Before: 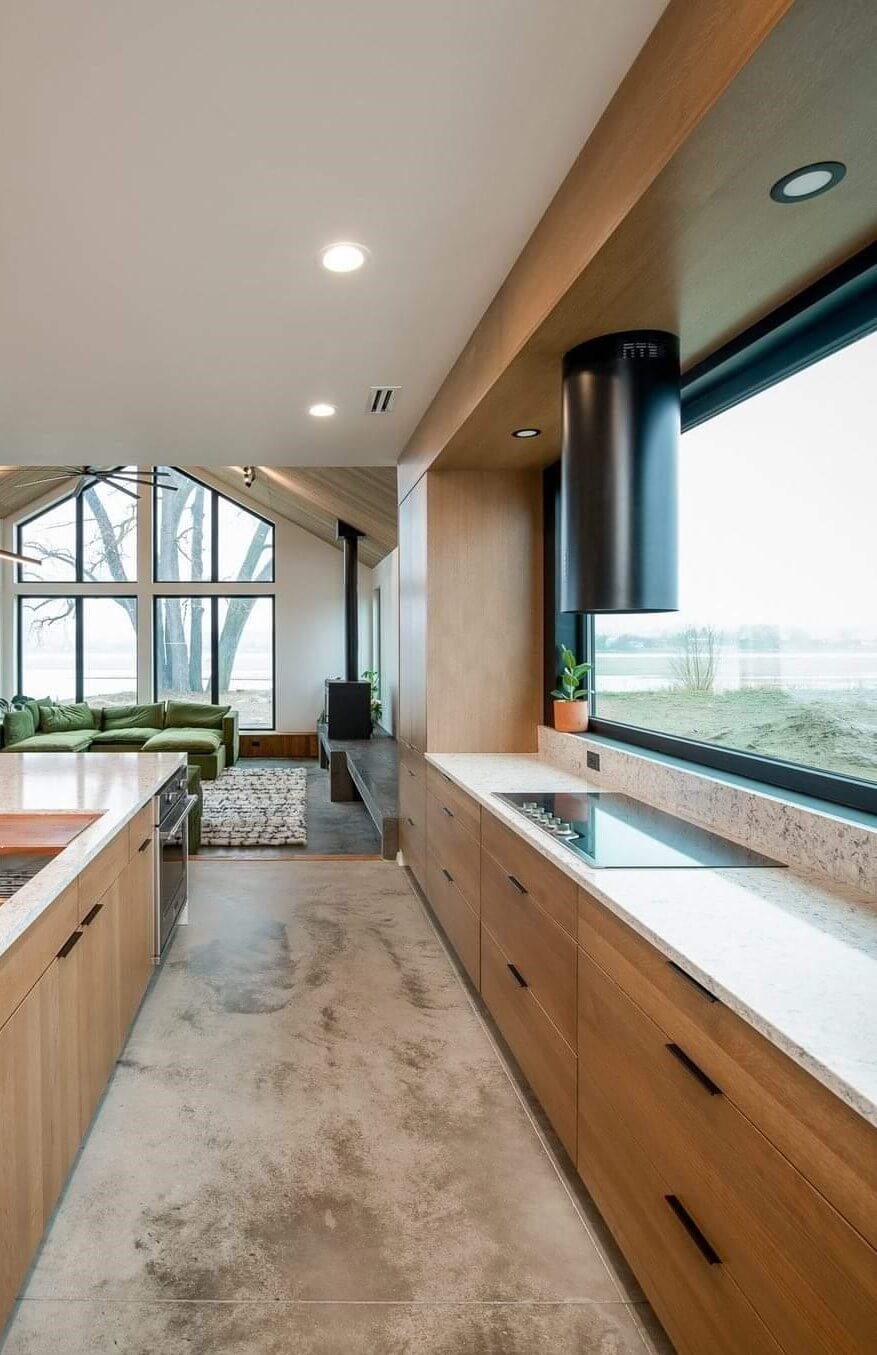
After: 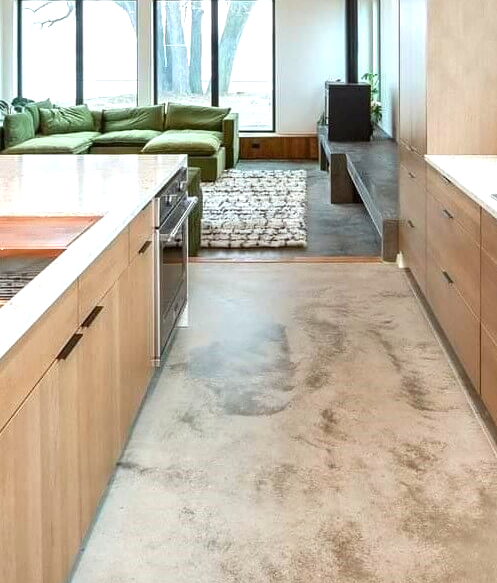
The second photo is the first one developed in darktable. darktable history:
color correction: highlights a* -2.8, highlights b* -2.15, shadows a* 2.06, shadows b* 2.73
crop: top 44.145%, right 43.239%, bottom 12.758%
exposure: black level correction 0, exposure 0.681 EV, compensate highlight preservation false
